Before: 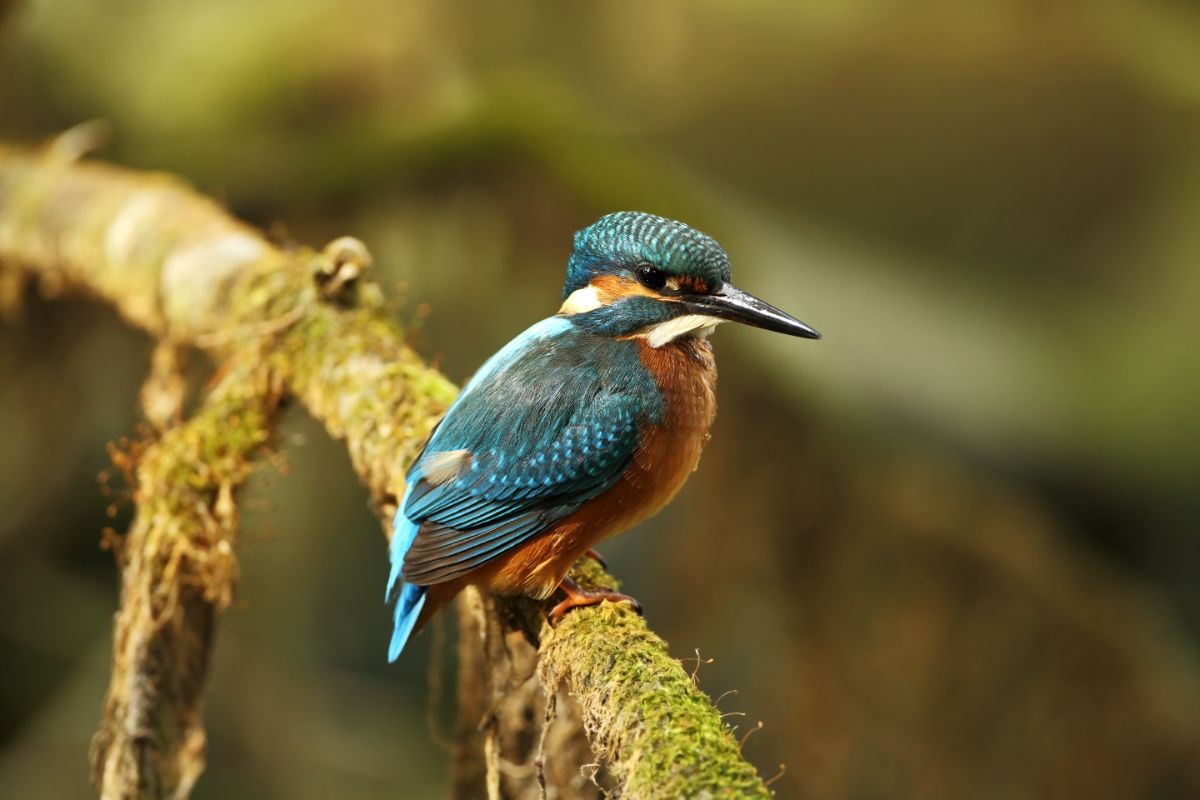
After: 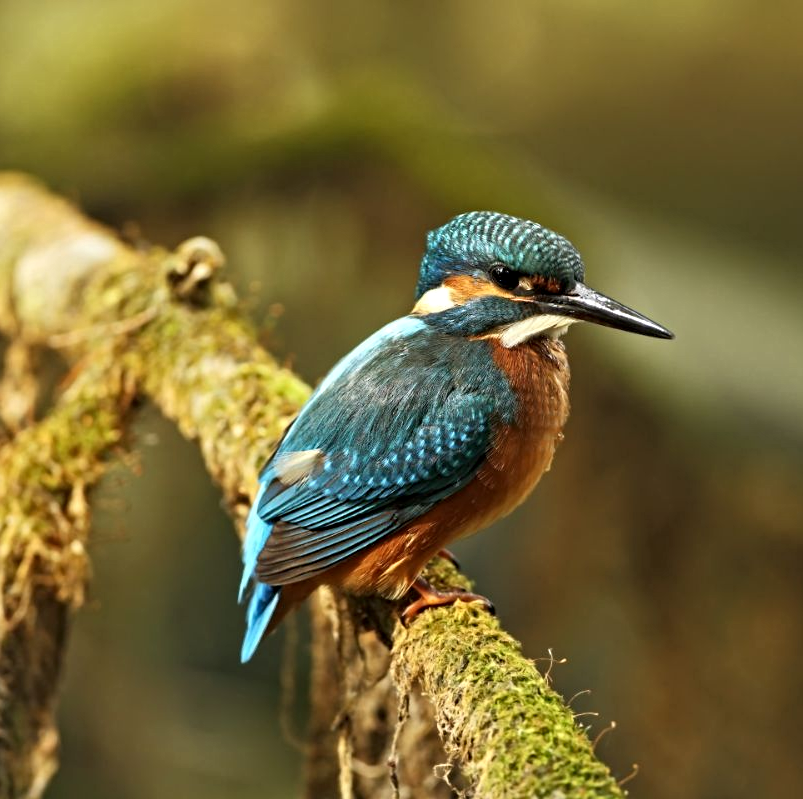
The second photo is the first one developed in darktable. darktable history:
crop and rotate: left 12.3%, right 20.749%
contrast equalizer: y [[0.5, 0.501, 0.525, 0.597, 0.58, 0.514], [0.5 ×6], [0.5 ×6], [0 ×6], [0 ×6]]
